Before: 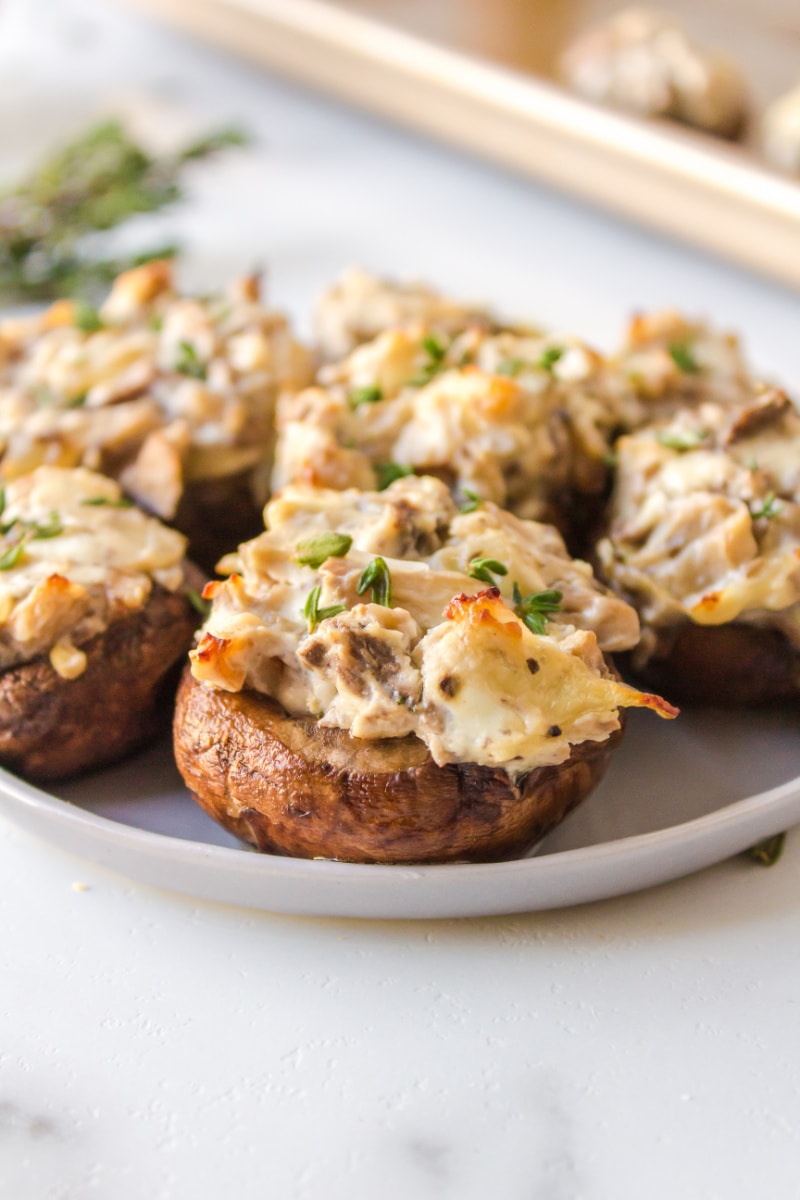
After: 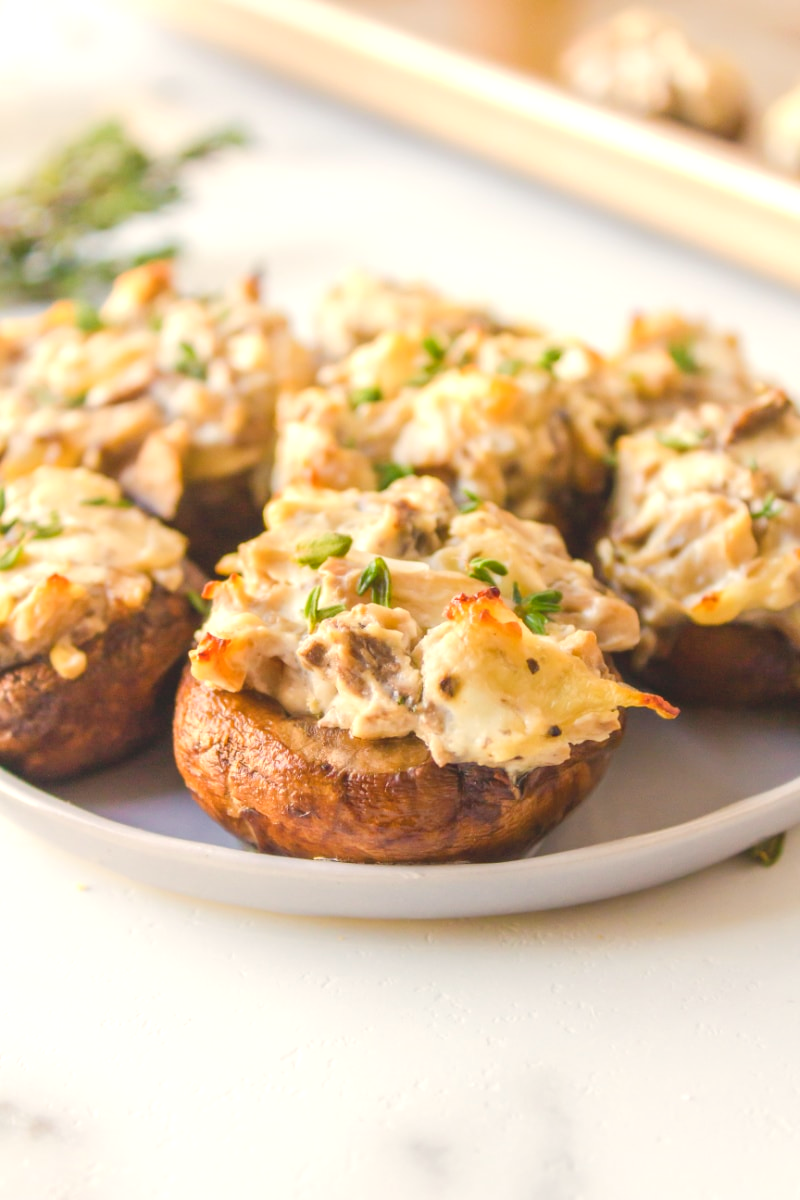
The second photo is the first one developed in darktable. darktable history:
color balance rgb: highlights gain › chroma 3.077%, highlights gain › hue 77.94°, perceptual saturation grading › global saturation -1.767%, perceptual saturation grading › highlights -6.914%, perceptual saturation grading › mid-tones 7.495%, perceptual saturation grading › shadows 4.524%, perceptual brilliance grading › global brilliance 9.207%, perceptual brilliance grading › shadows 14.482%, global vibrance 12.079%
local contrast: highlights 70%, shadows 64%, detail 80%, midtone range 0.322
